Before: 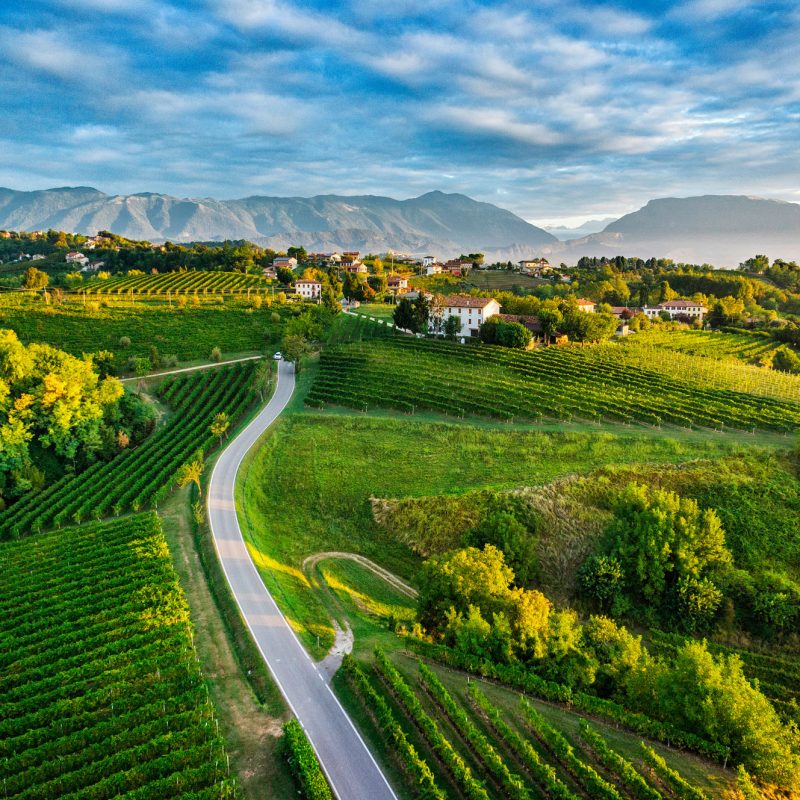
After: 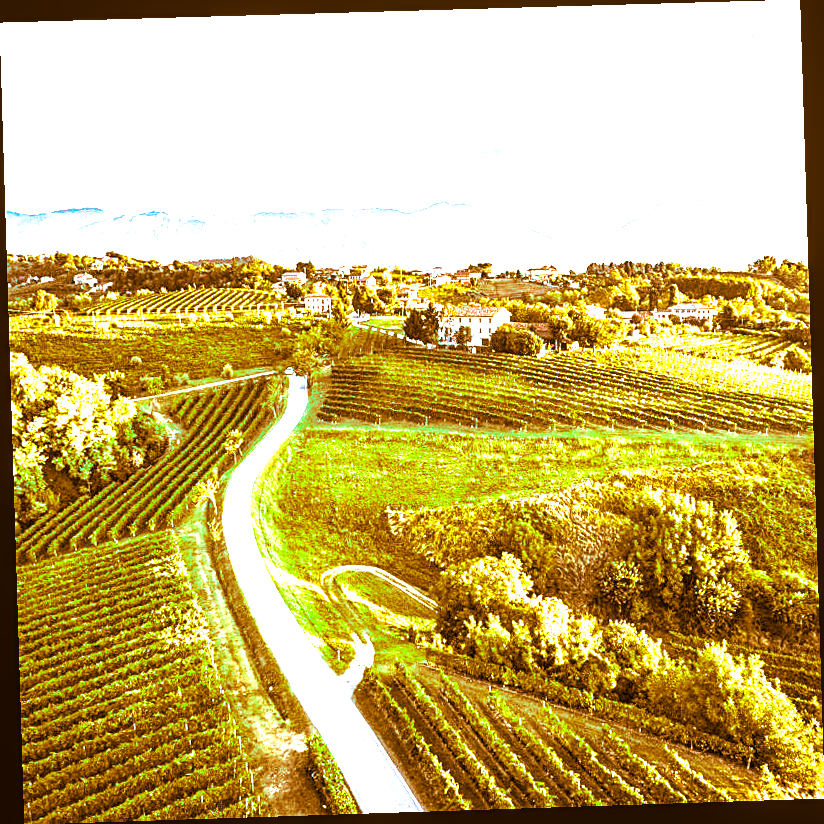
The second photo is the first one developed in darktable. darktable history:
tone equalizer: on, module defaults
split-toning: shadows › hue 26°, shadows › saturation 0.92, highlights › hue 40°, highlights › saturation 0.92, balance -63, compress 0%
local contrast: detail 115%
white balance: red 0.925, blue 1.046
sharpen: on, module defaults
exposure: black level correction 0, exposure 2.327 EV, compensate exposure bias true, compensate highlight preservation false
color balance rgb: perceptual saturation grading › global saturation 25%, global vibrance 10%
rotate and perspective: rotation -1.77°, lens shift (horizontal) 0.004, automatic cropping off
